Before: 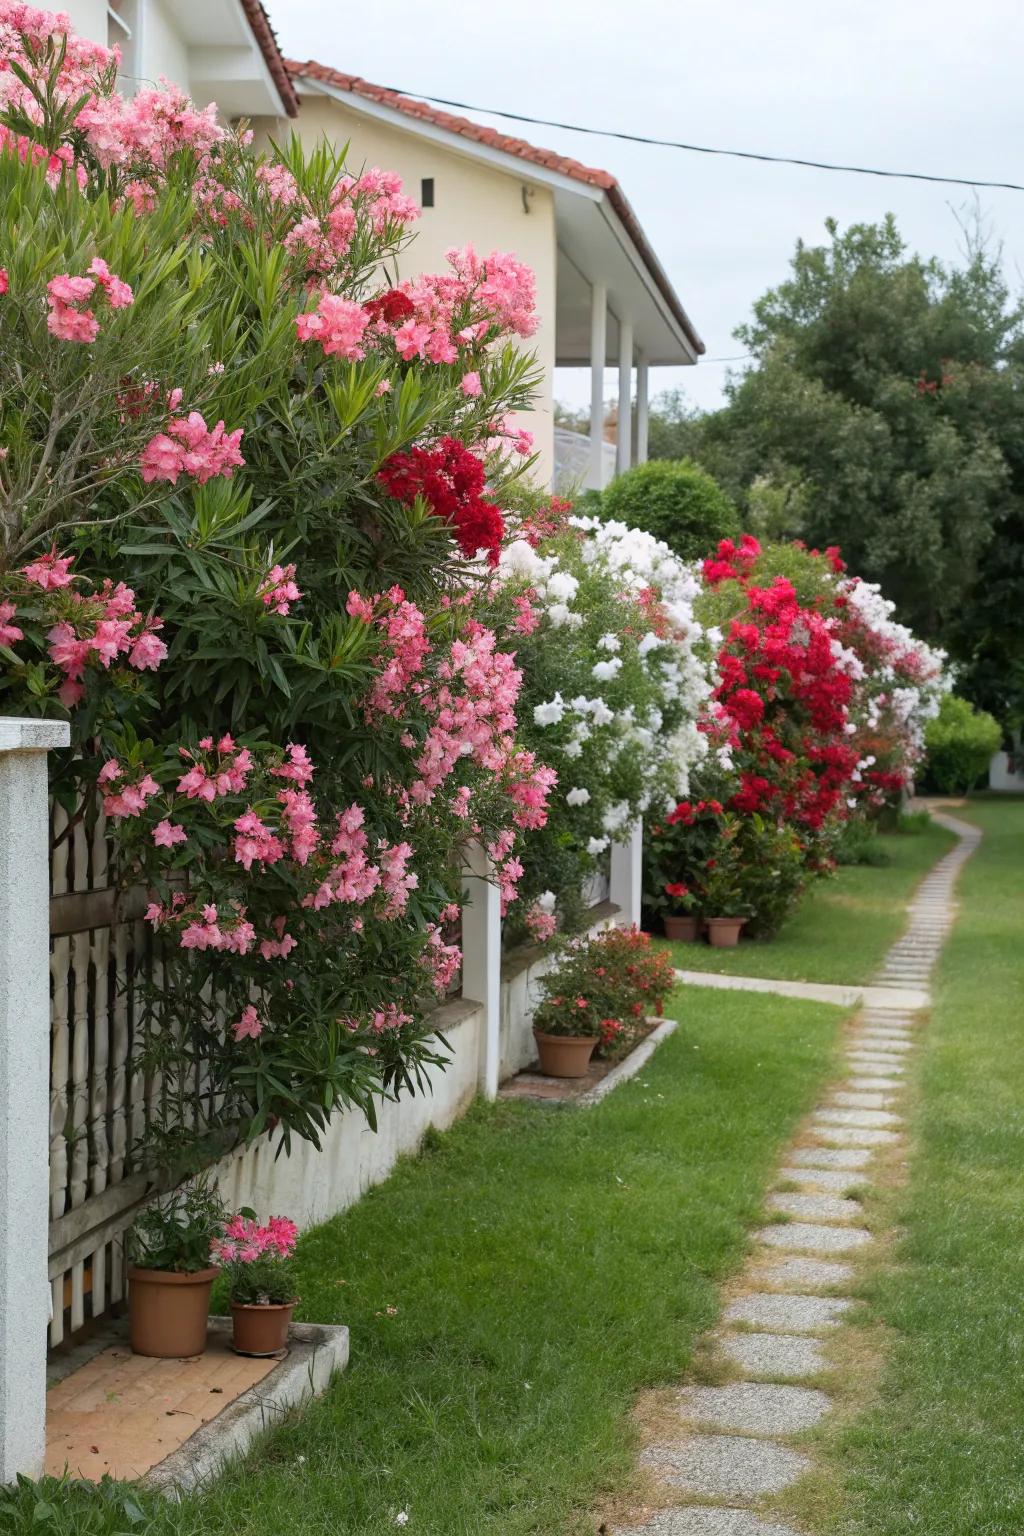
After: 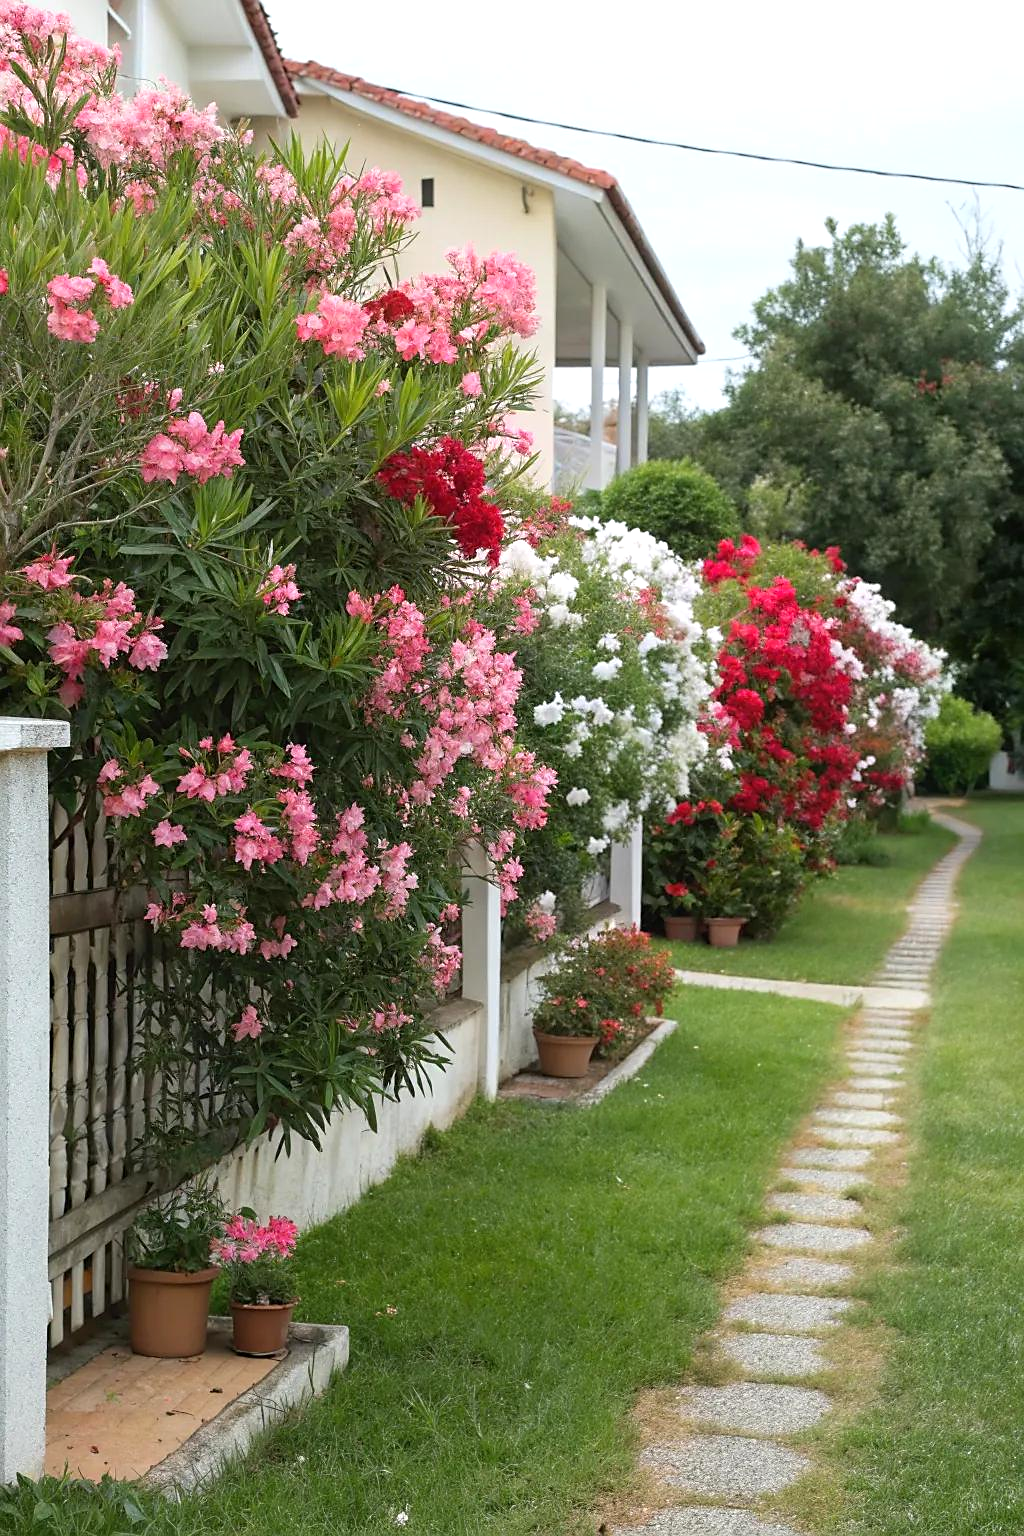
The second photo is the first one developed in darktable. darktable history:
exposure: exposure 0.298 EV, compensate highlight preservation false
sharpen: radius 1.898, amount 0.411, threshold 1.694
local contrast: mode bilateral grid, contrast 99, coarseness 99, detail 91%, midtone range 0.2
